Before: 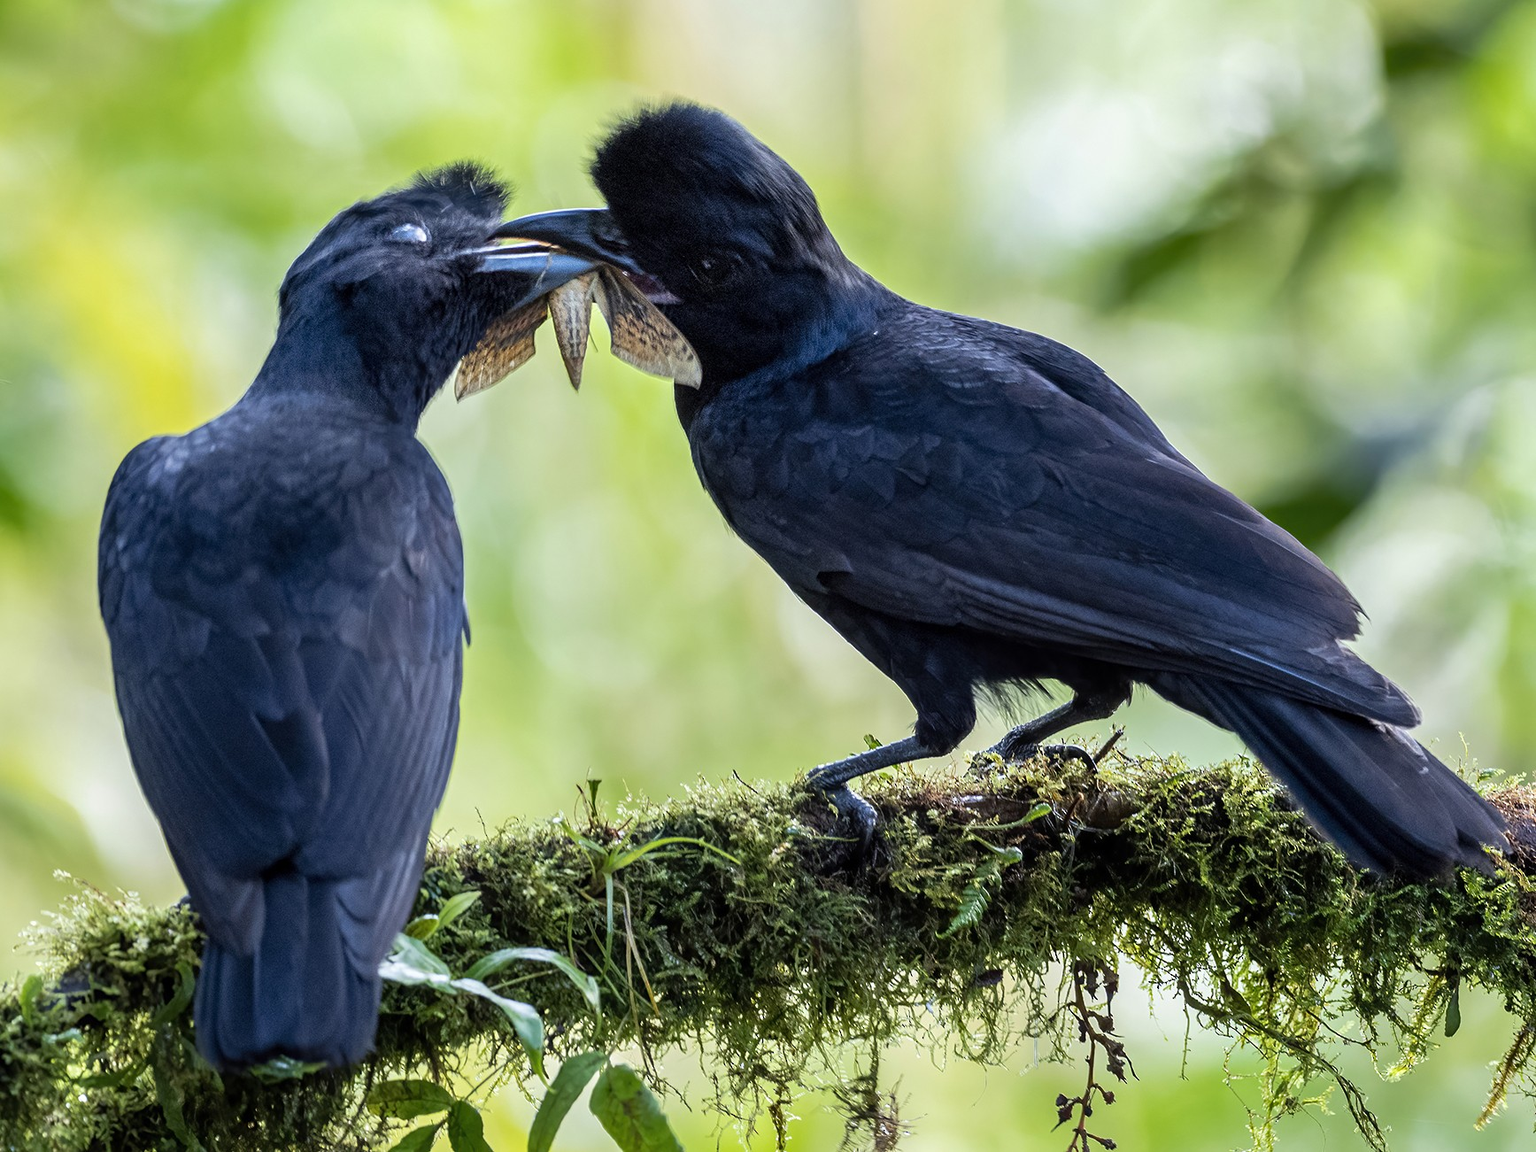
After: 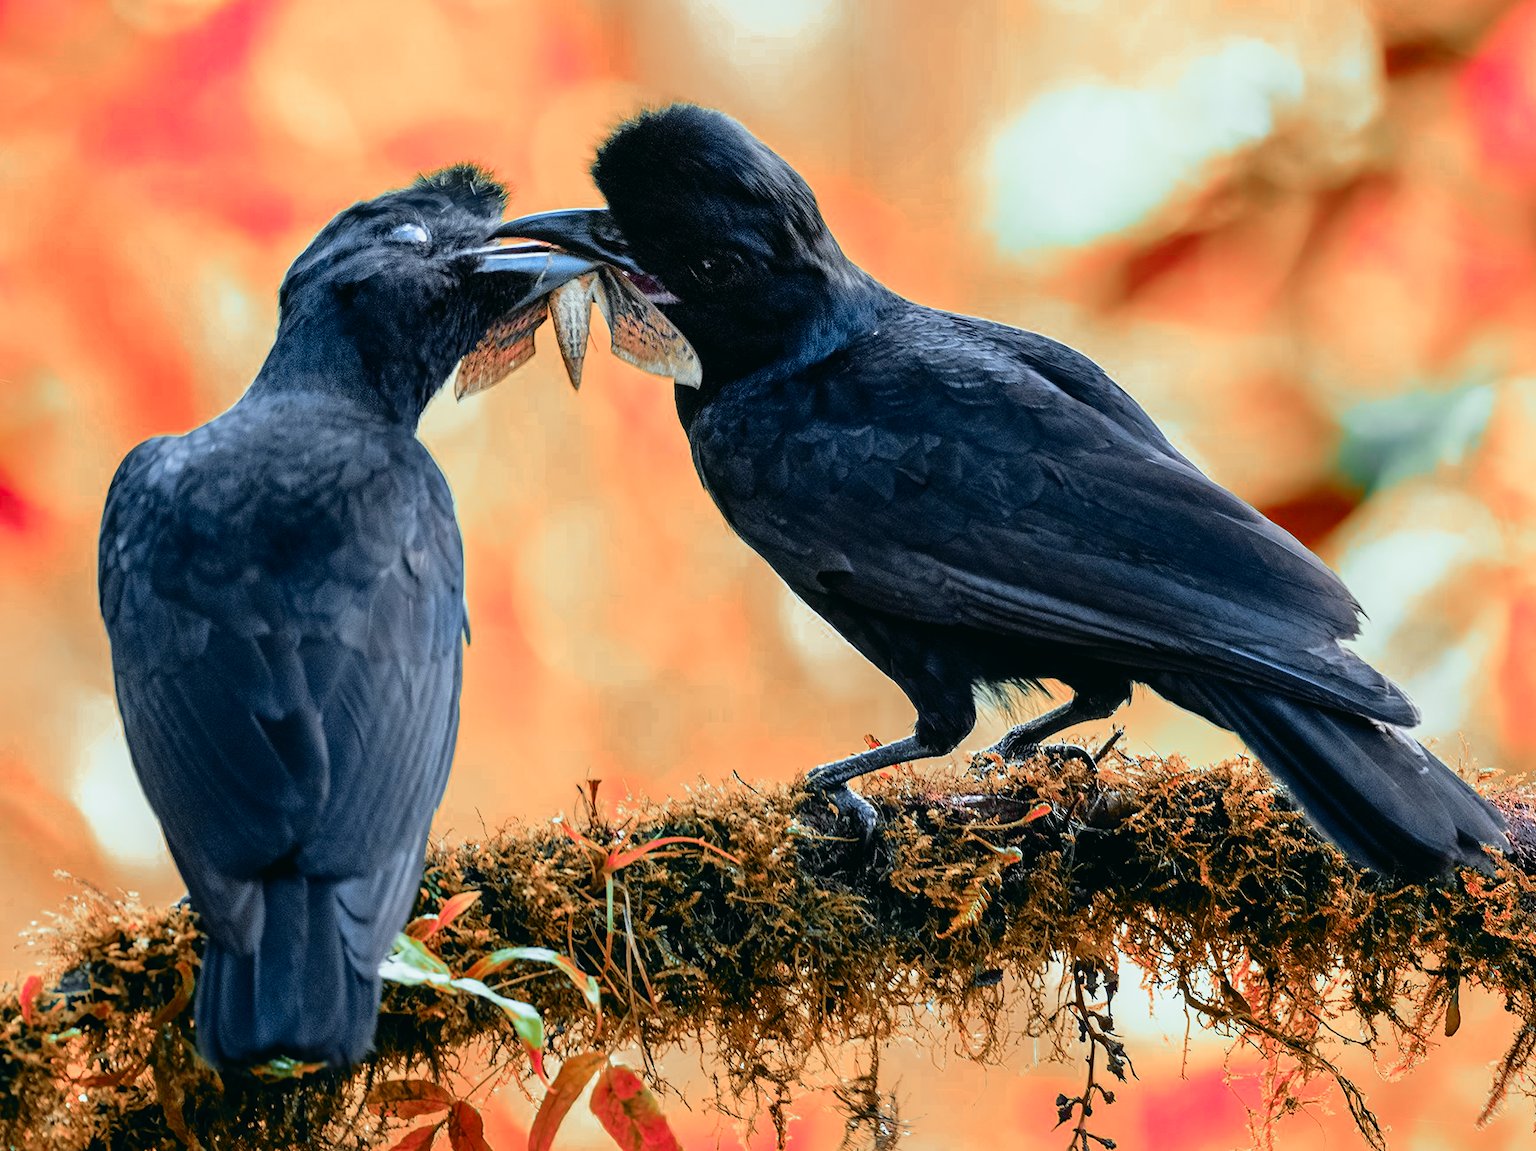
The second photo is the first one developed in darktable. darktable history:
tone curve: curves: ch0 [(0, 0.015) (0.084, 0.074) (0.162, 0.165) (0.304, 0.382) (0.466, 0.576) (0.654, 0.741) (0.848, 0.906) (0.984, 0.963)]; ch1 [(0, 0) (0.34, 0.235) (0.46, 0.46) (0.515, 0.502) (0.553, 0.567) (0.764, 0.815) (1, 1)]; ch2 [(0, 0) (0.44, 0.458) (0.479, 0.492) (0.524, 0.507) (0.547, 0.579) (0.673, 0.712) (1, 1)], color space Lab, independent channels, preserve colors none
color zones: curves: ch0 [(0.006, 0.385) (0.143, 0.563) (0.243, 0.321) (0.352, 0.464) (0.516, 0.456) (0.625, 0.5) (0.75, 0.5) (0.875, 0.5)]; ch1 [(0, 0.5) (0.134, 0.504) (0.246, 0.463) (0.421, 0.515) (0.5, 0.56) (0.625, 0.5) (0.75, 0.5) (0.875, 0.5)]; ch2 [(0, 0.5) (0.131, 0.426) (0.307, 0.289) (0.38, 0.188) (0.513, 0.216) (0.625, 0.548) (0.75, 0.468) (0.838, 0.396) (0.971, 0.311)]
